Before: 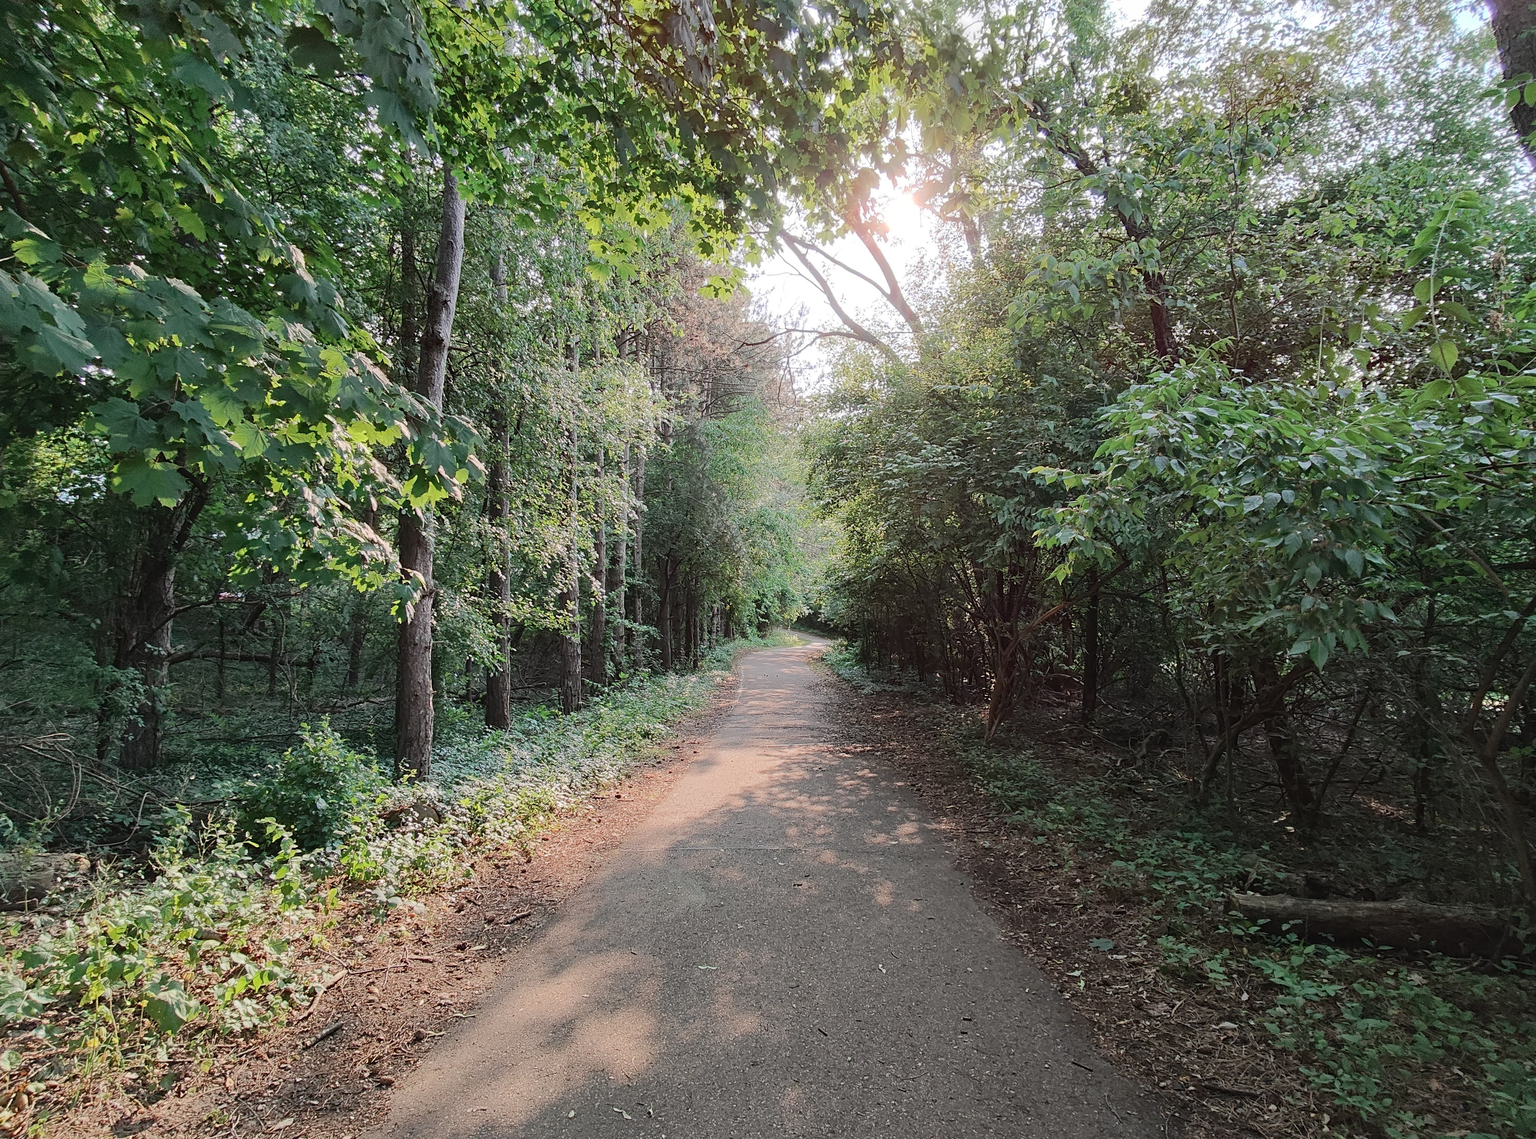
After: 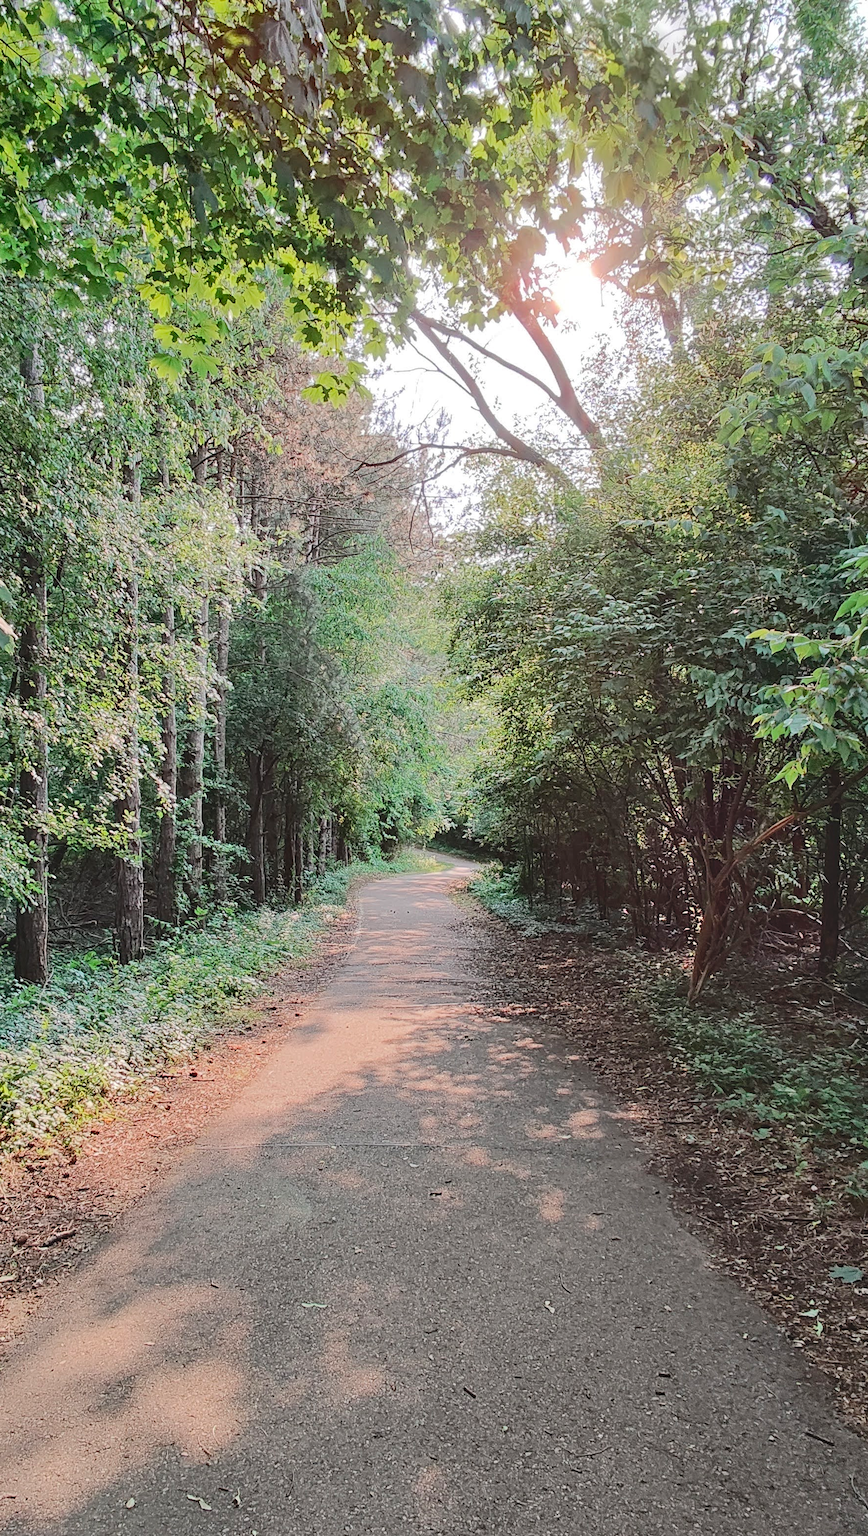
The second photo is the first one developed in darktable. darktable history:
shadows and highlights: low approximation 0.01, soften with gaussian
crop: left 30.921%, right 27.167%
tone curve: curves: ch0 [(0, 0) (0.003, 0.054) (0.011, 0.058) (0.025, 0.069) (0.044, 0.087) (0.069, 0.1) (0.1, 0.123) (0.136, 0.152) (0.177, 0.183) (0.224, 0.234) (0.277, 0.291) (0.335, 0.367) (0.399, 0.441) (0.468, 0.524) (0.543, 0.6) (0.623, 0.673) (0.709, 0.744) (0.801, 0.812) (0.898, 0.89) (1, 1)], color space Lab, independent channels, preserve colors none
